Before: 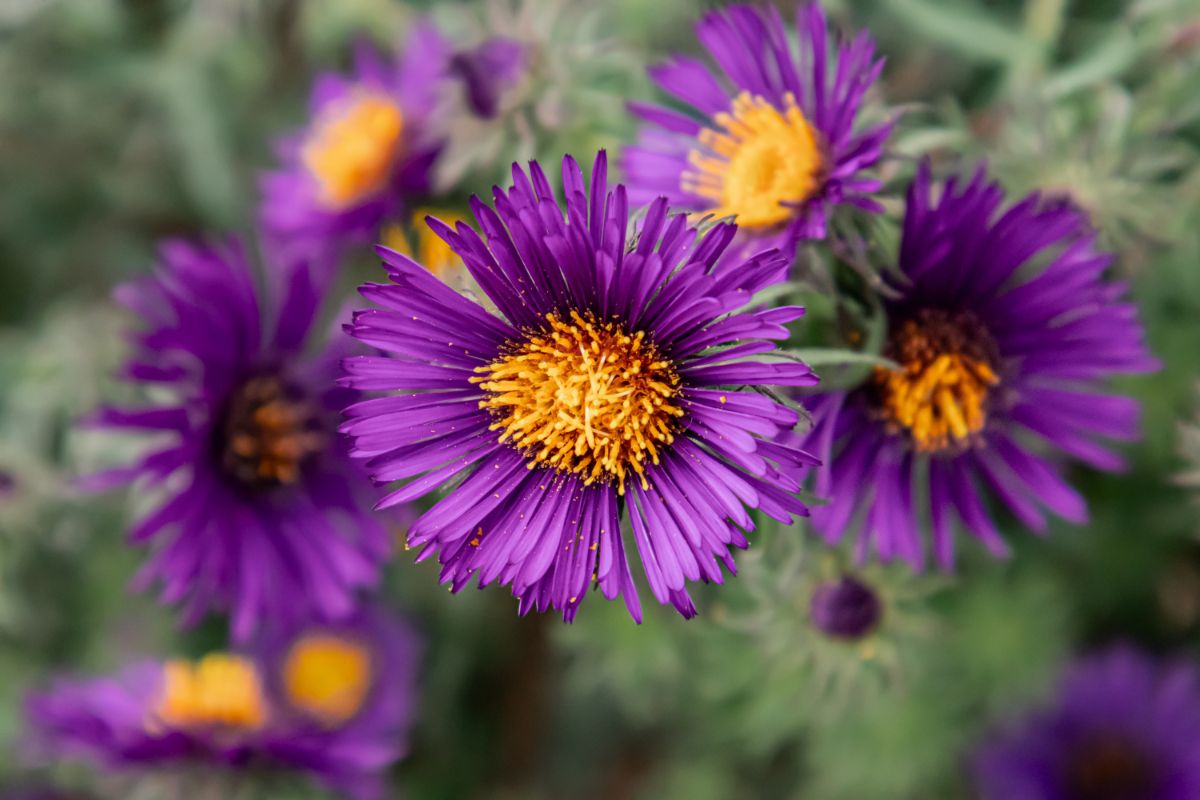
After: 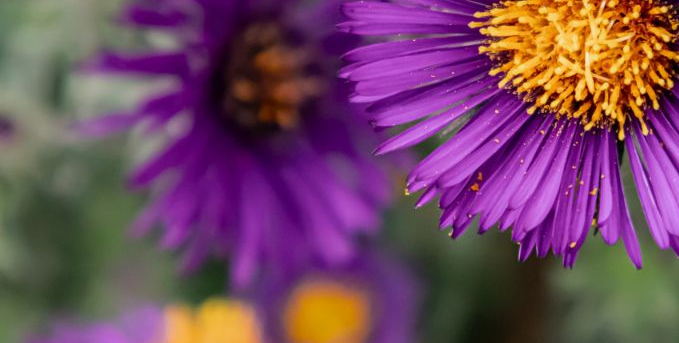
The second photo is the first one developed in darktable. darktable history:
crop: top 44.392%, right 43.397%, bottom 12.711%
exposure: exposure -0.058 EV, compensate highlight preservation false
